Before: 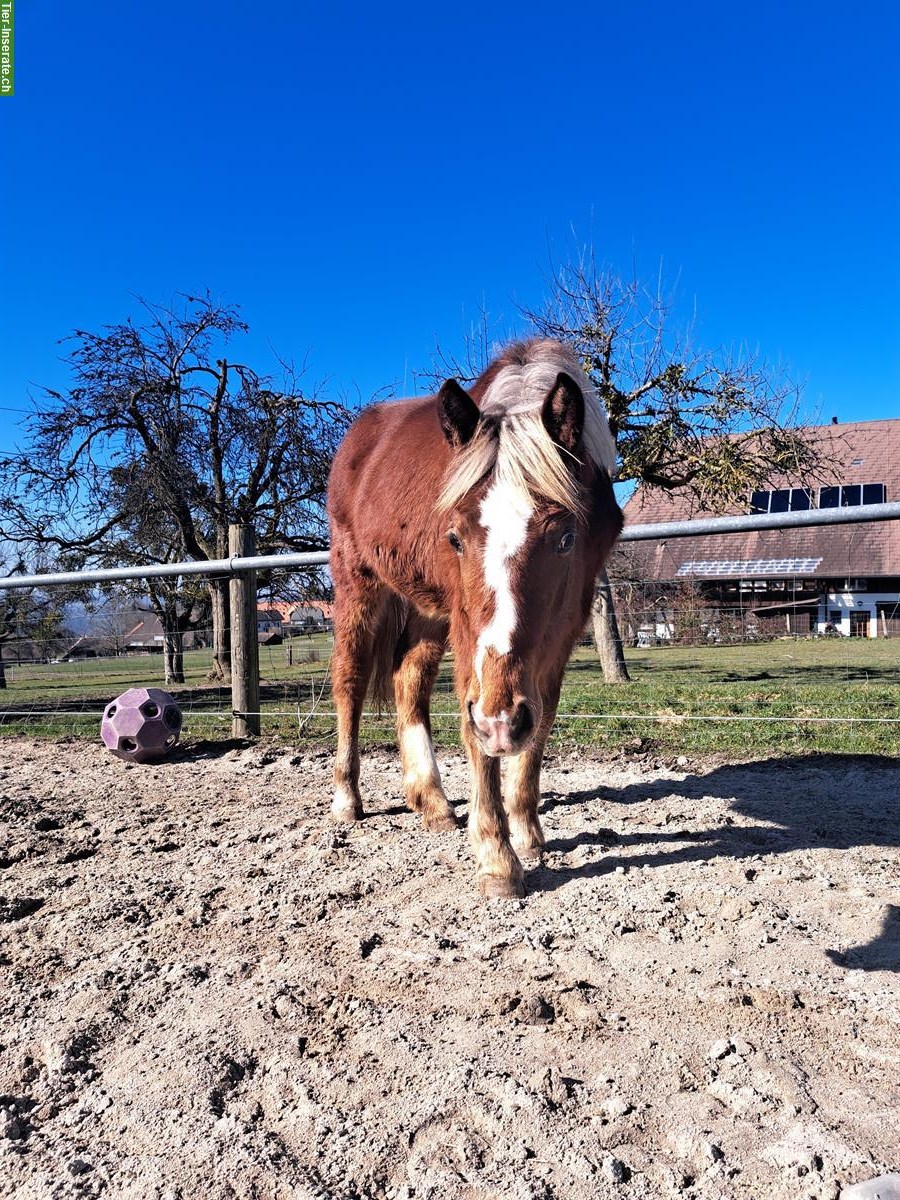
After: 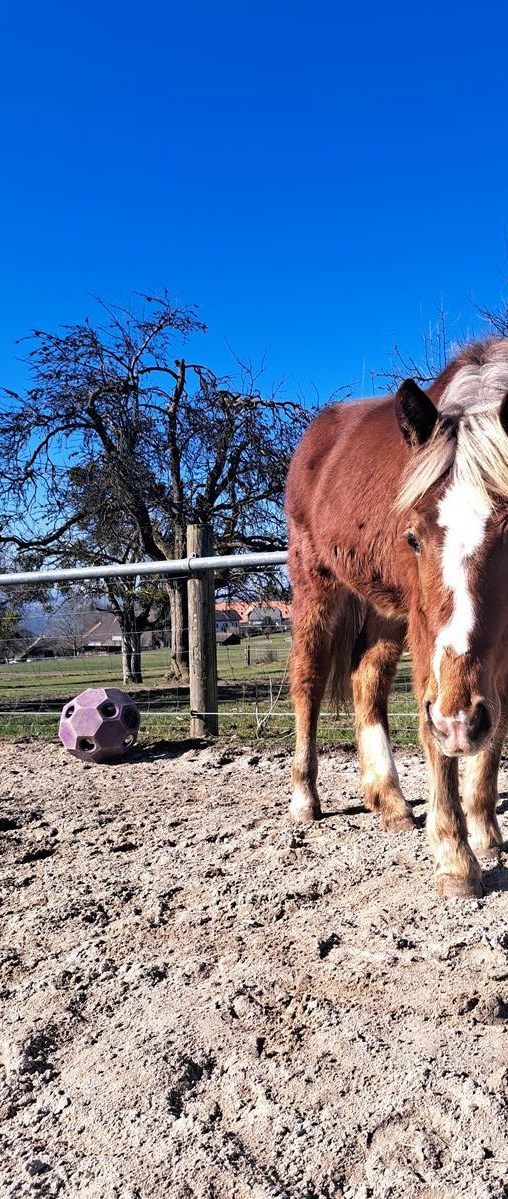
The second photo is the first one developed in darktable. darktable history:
crop: left 4.748%, right 38.726%
color balance rgb: perceptual saturation grading › global saturation 0.146%
